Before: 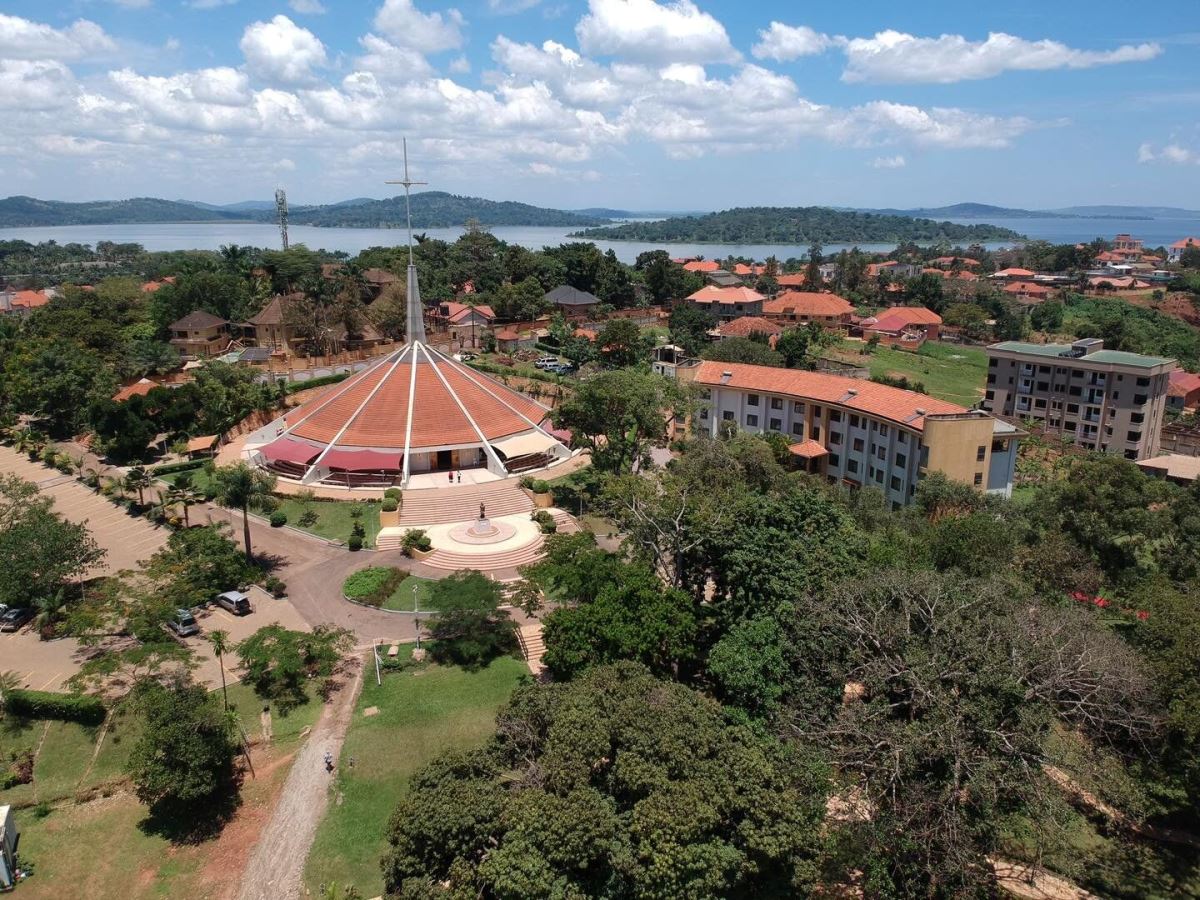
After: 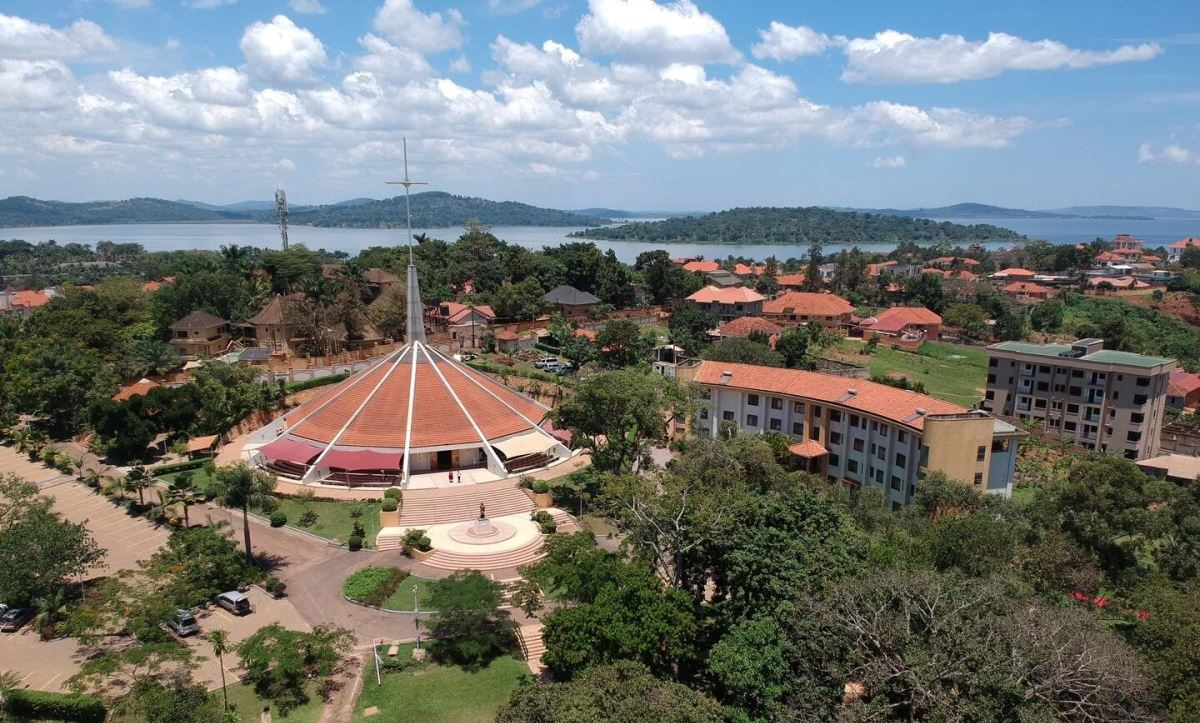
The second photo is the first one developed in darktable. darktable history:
crop: bottom 19.665%
